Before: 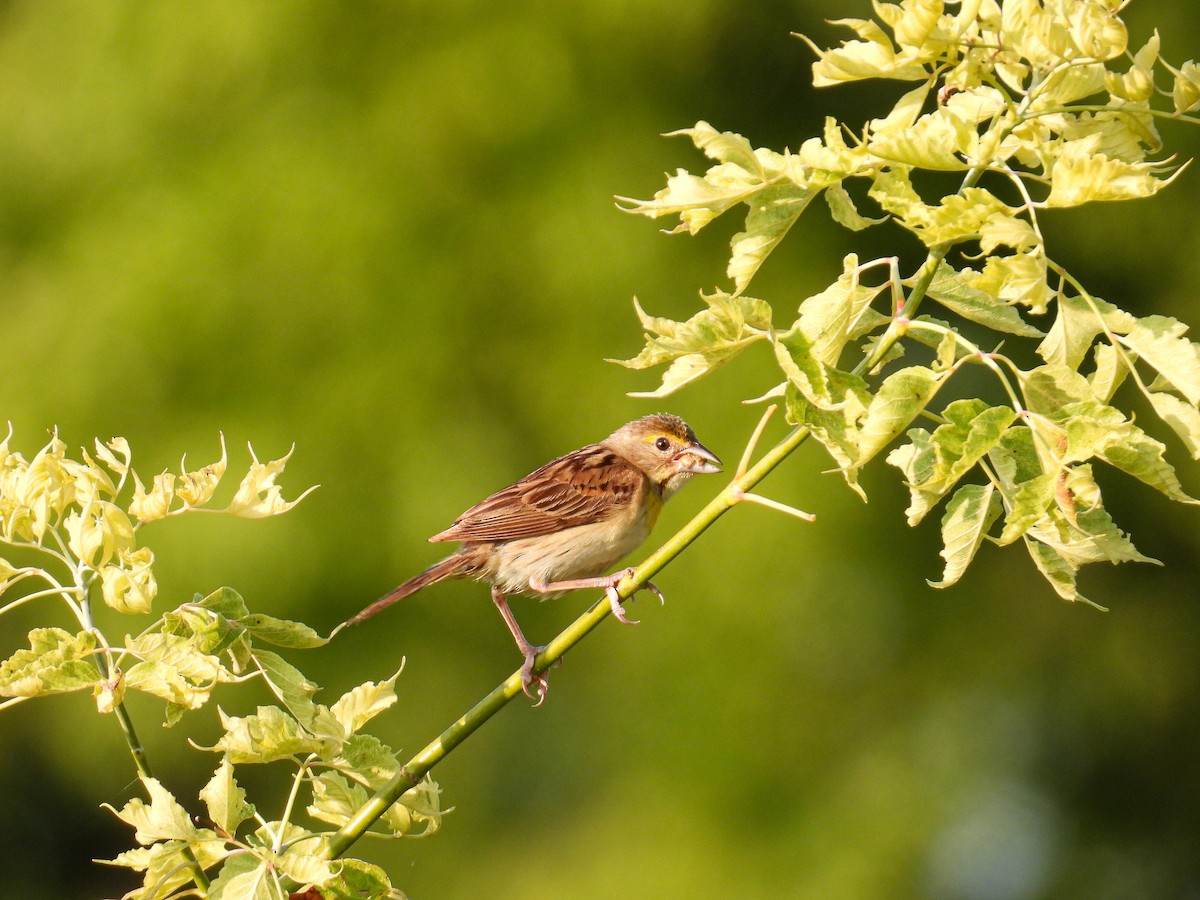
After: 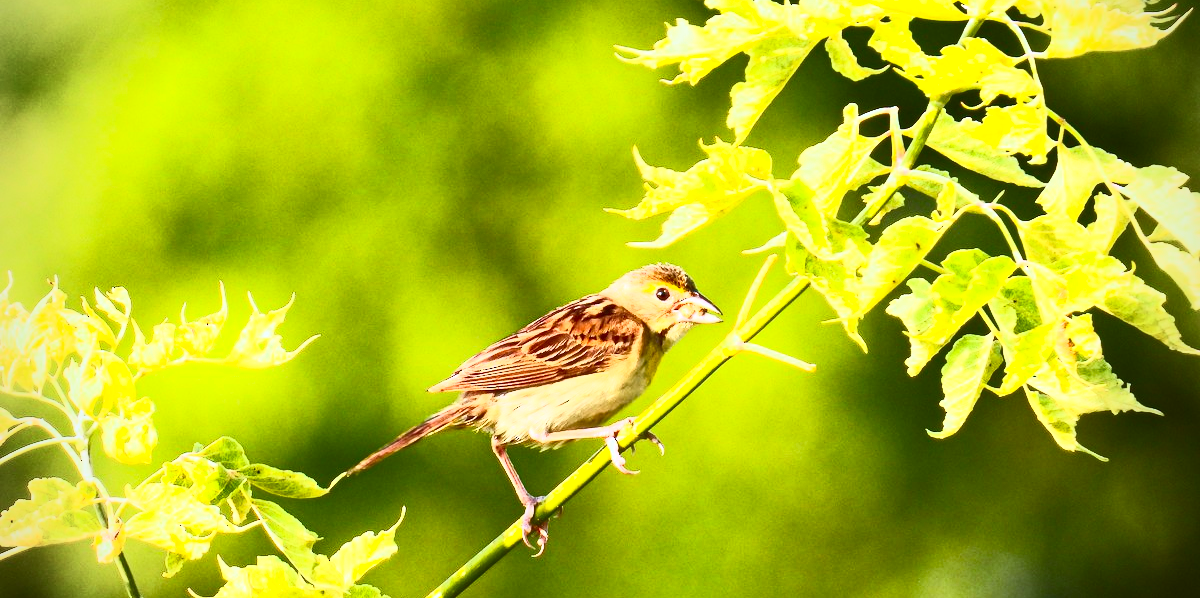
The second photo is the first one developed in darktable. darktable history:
vignetting: fall-off radius 60.92%
crop: top 16.727%, bottom 16.727%
white balance: red 0.954, blue 1.079
contrast brightness saturation: contrast 0.83, brightness 0.59, saturation 0.59
